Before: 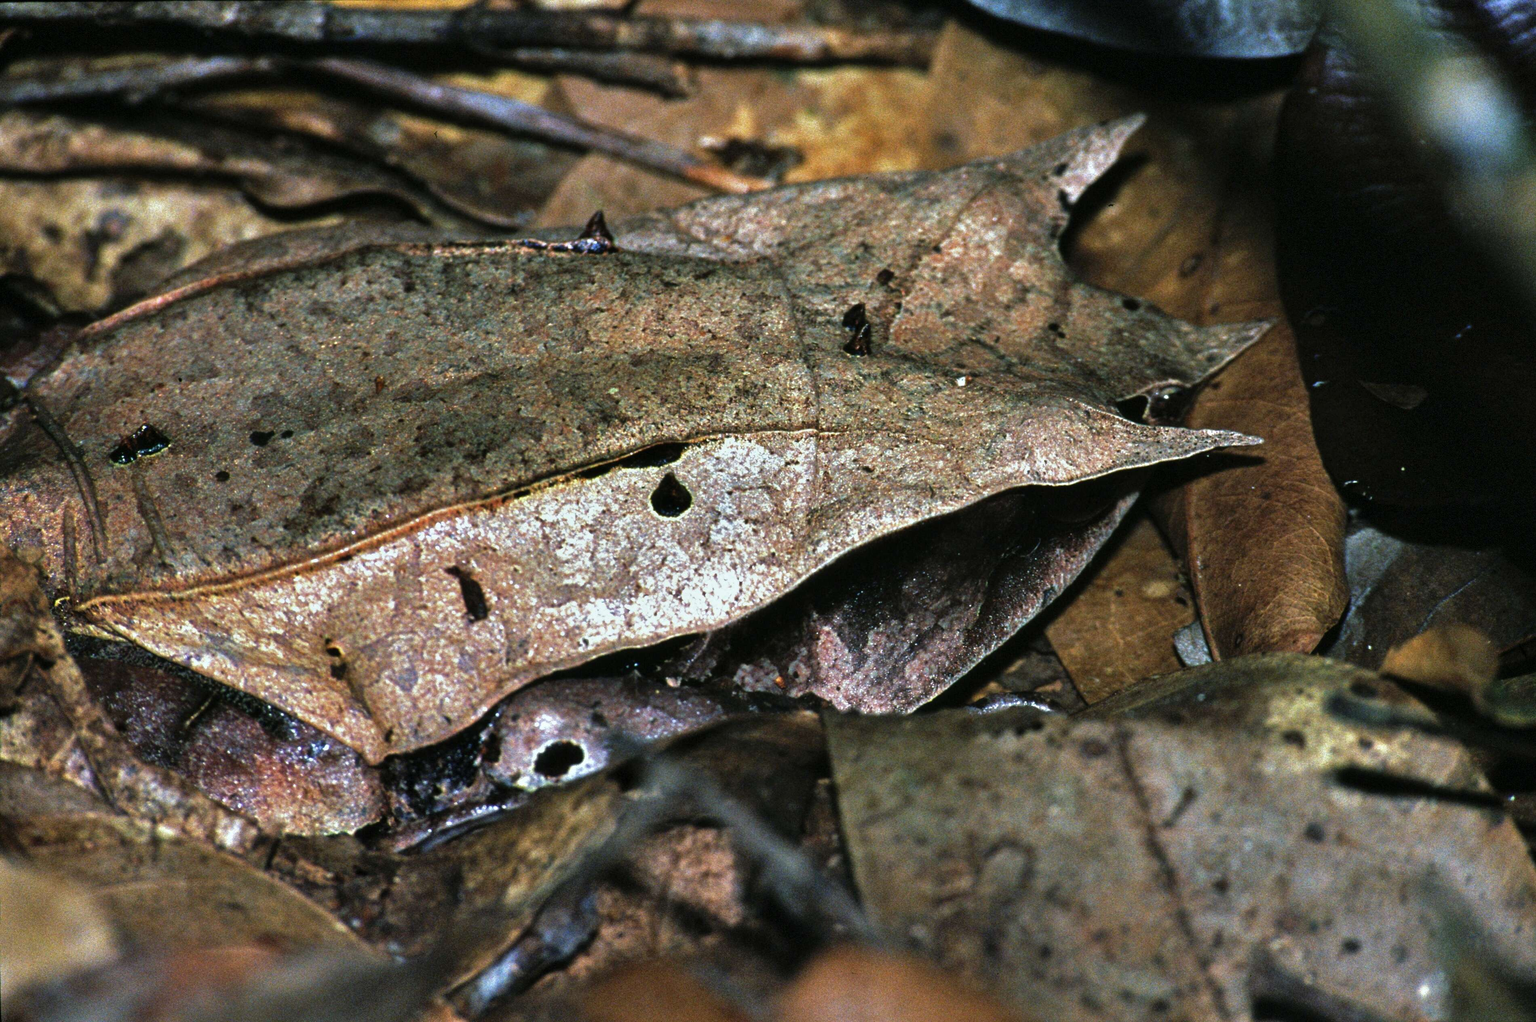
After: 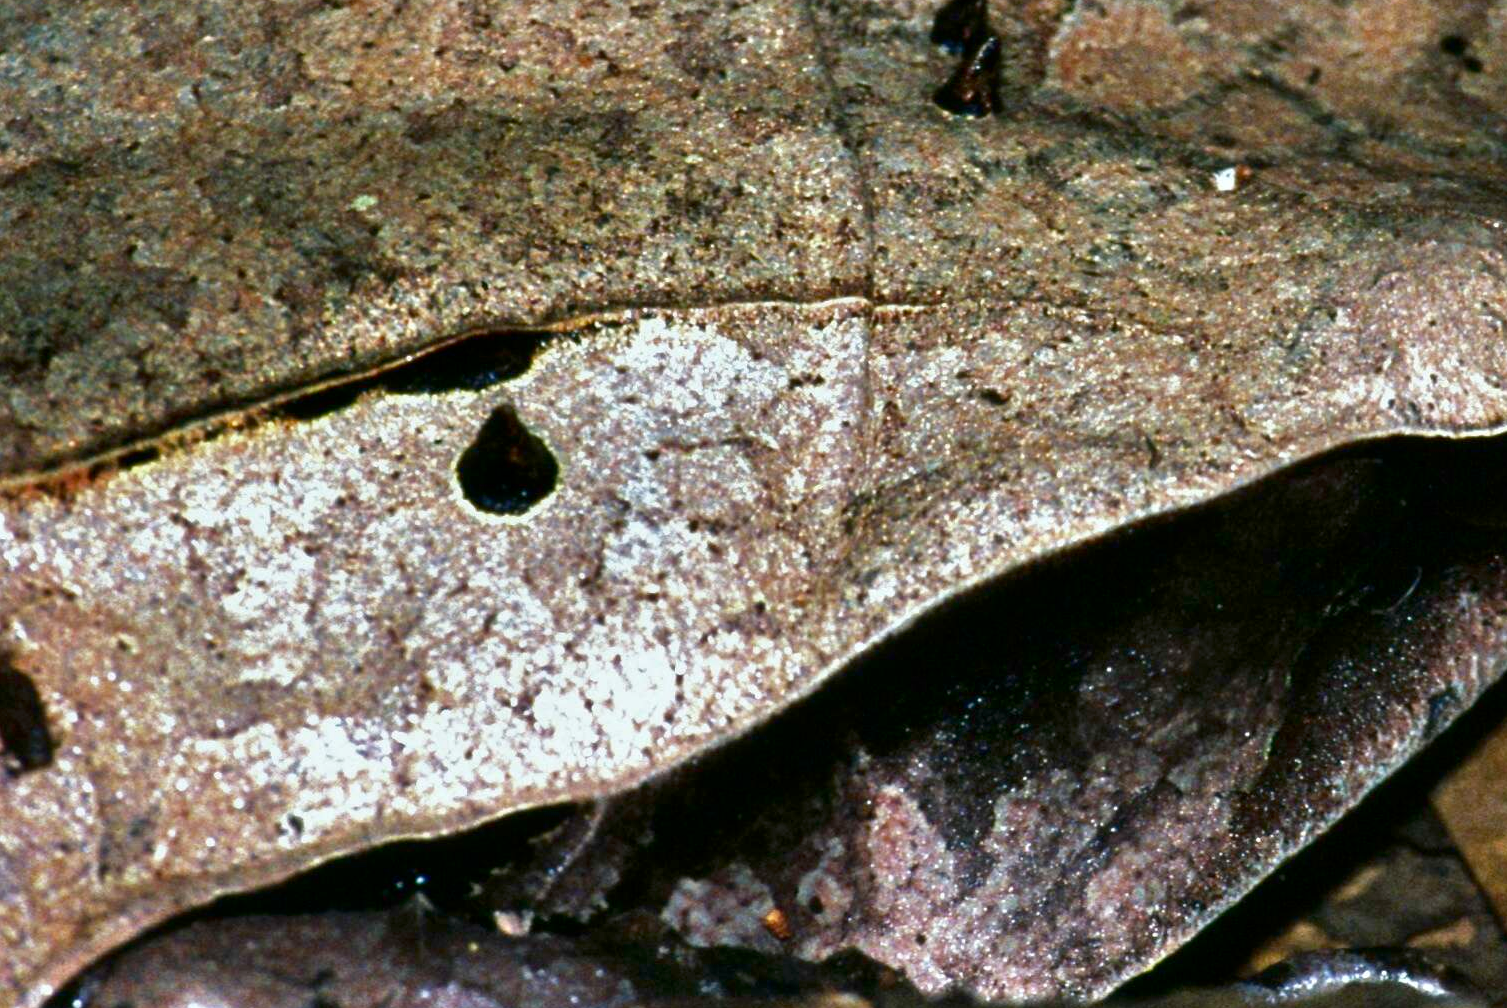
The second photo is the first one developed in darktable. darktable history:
crop: left 30.364%, top 30.254%, right 29.974%, bottom 29.851%
contrast brightness saturation: contrast 0.067, brightness -0.136, saturation 0.119
